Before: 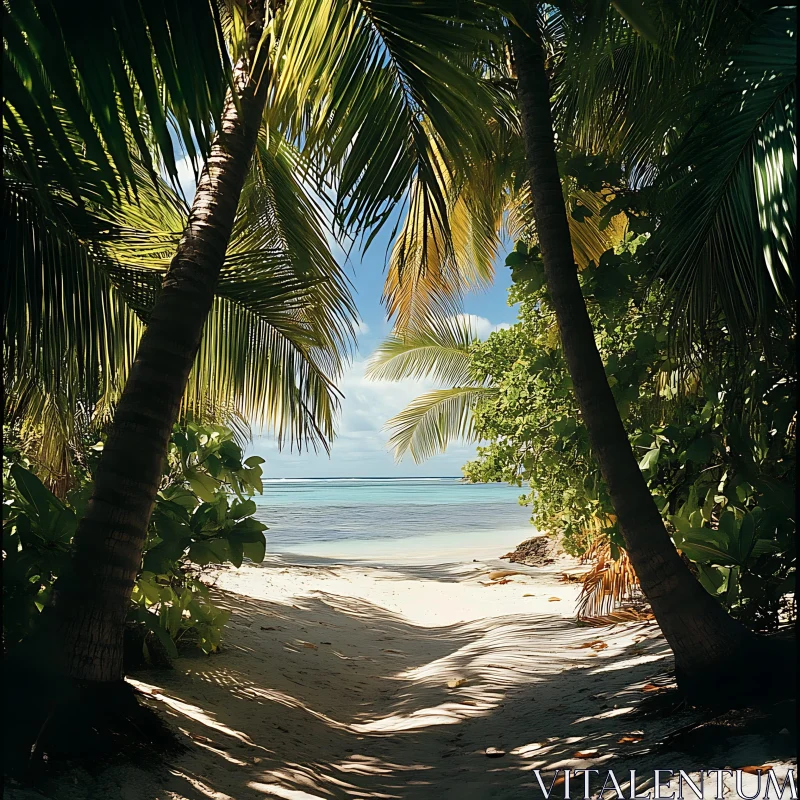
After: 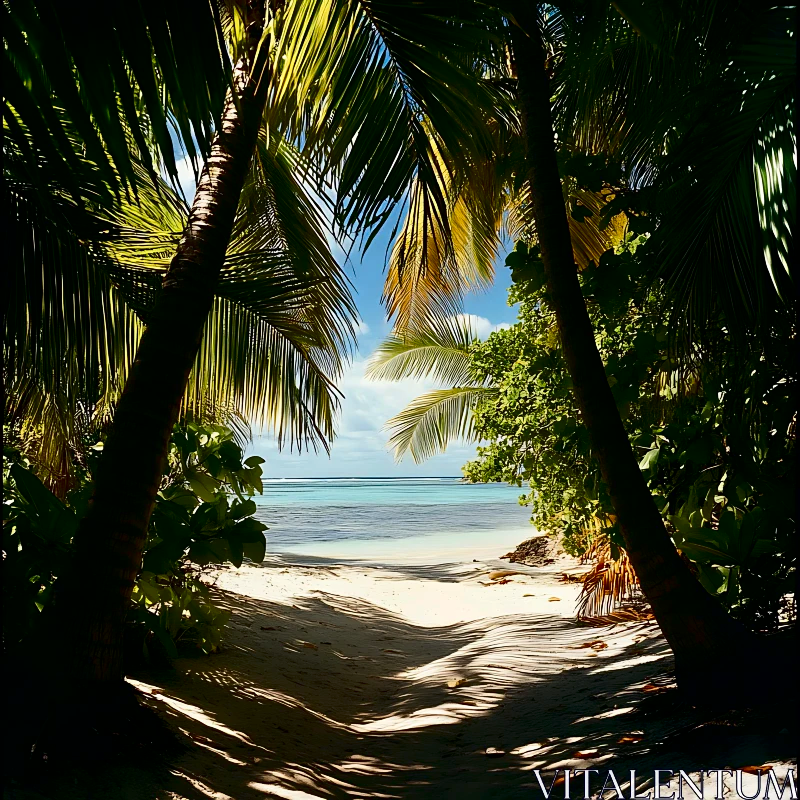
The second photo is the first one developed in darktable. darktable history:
contrast brightness saturation: contrast 0.22, brightness -0.191, saturation 0.238
